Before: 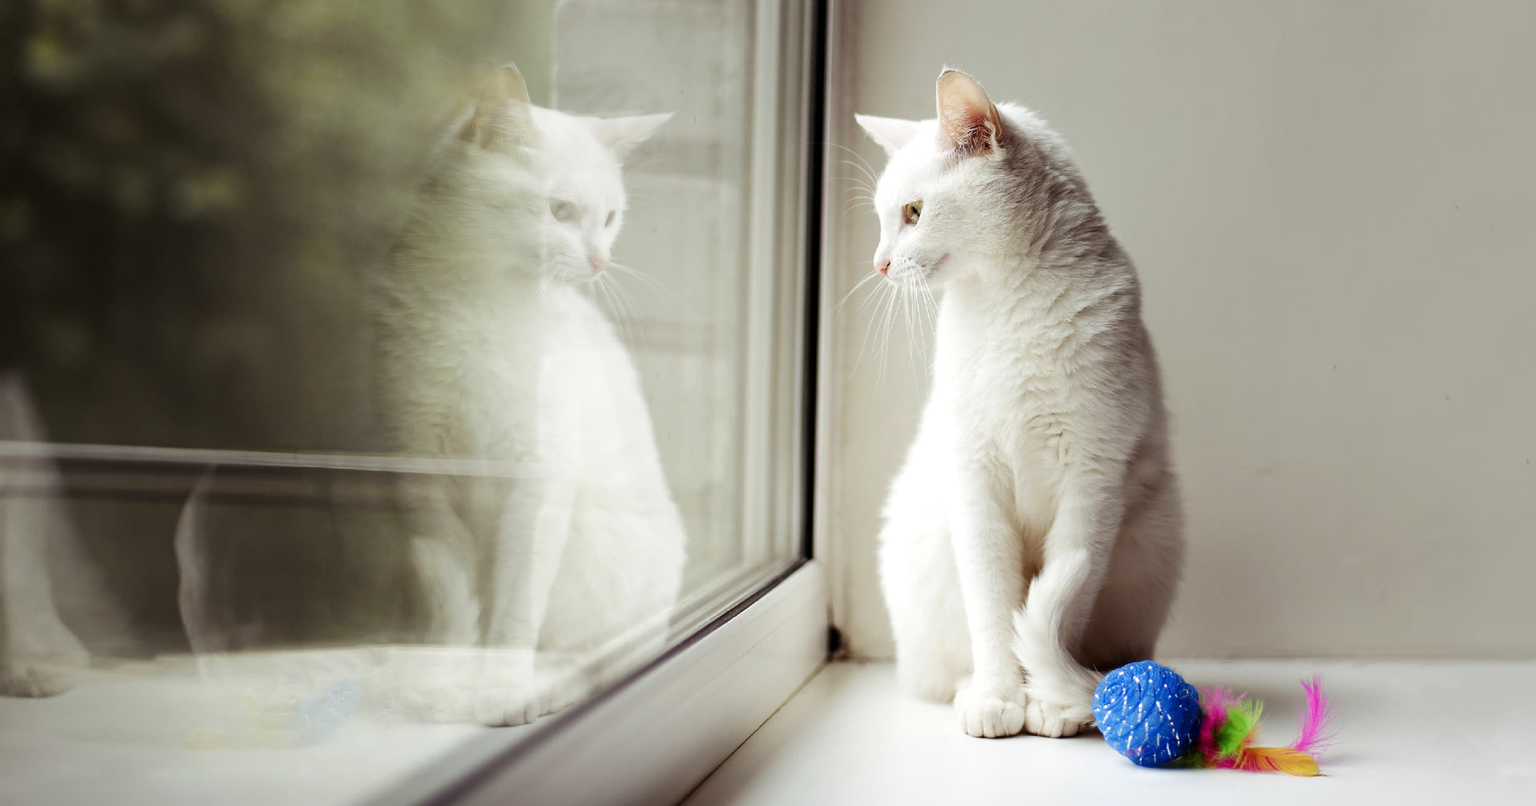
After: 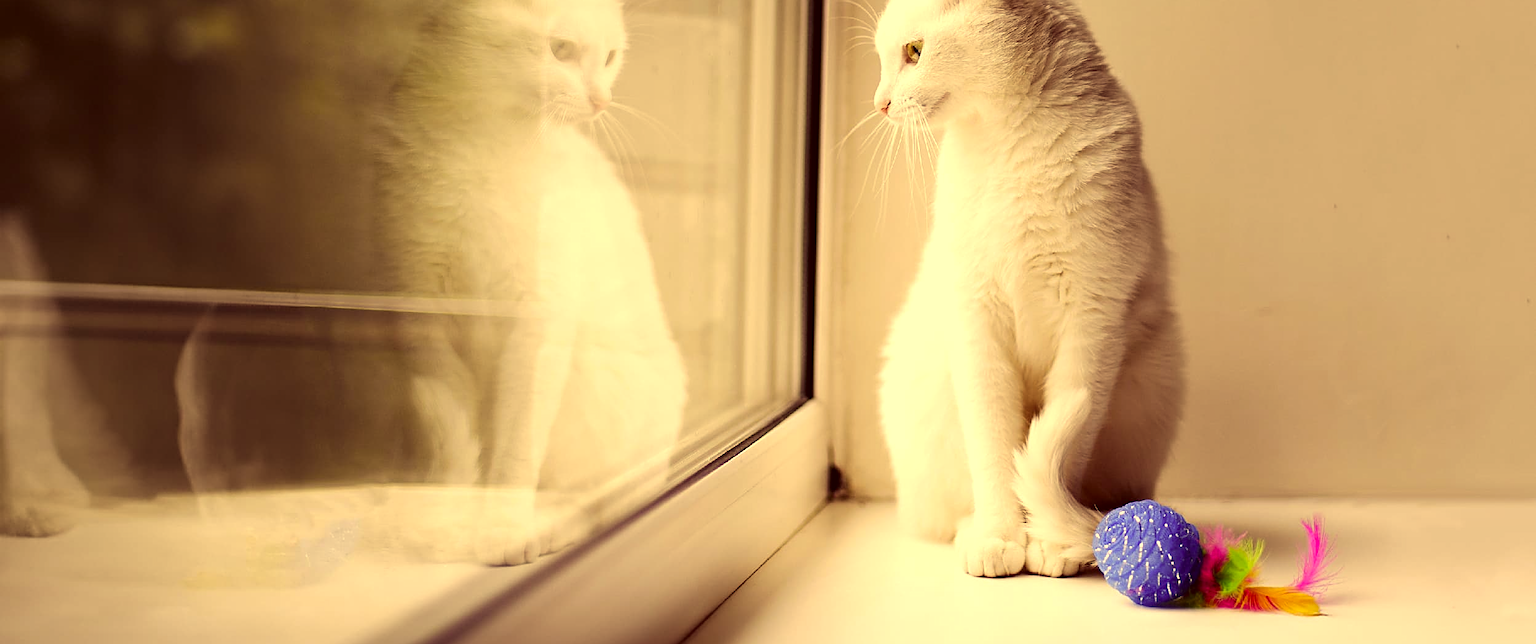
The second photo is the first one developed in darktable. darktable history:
crop and rotate: top 19.998%
sharpen: on, module defaults
exposure: exposure 0.191 EV, compensate highlight preservation false
color correction: highlights a* 10.12, highlights b* 39.04, shadows a* 14.62, shadows b* 3.37
tone equalizer: on, module defaults
